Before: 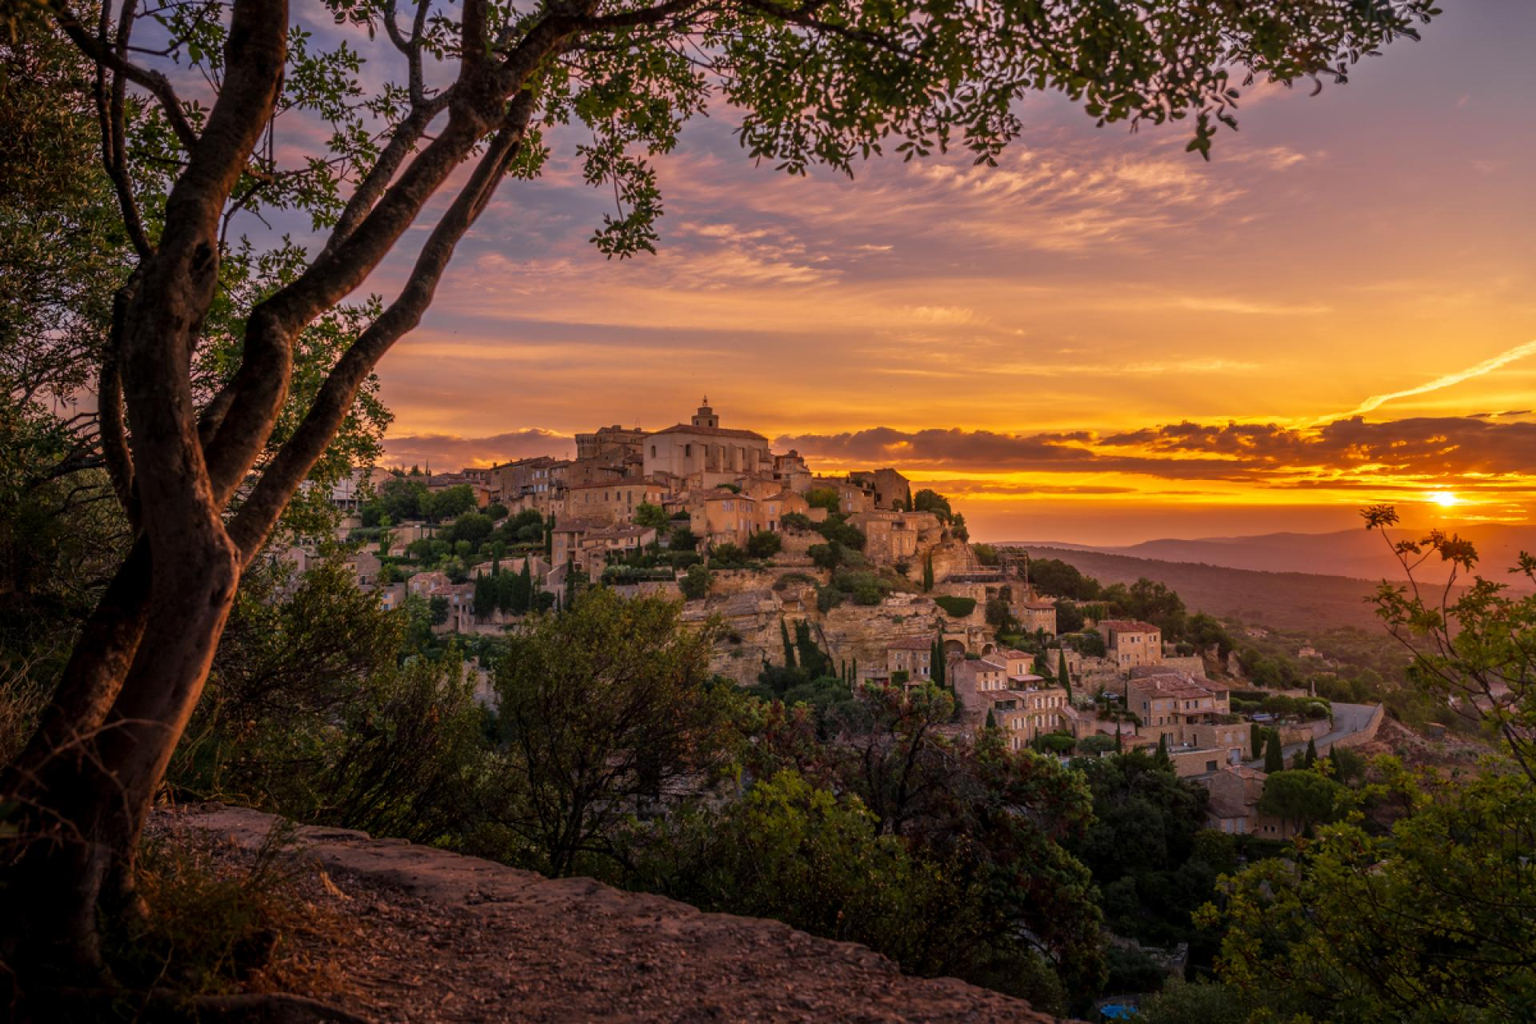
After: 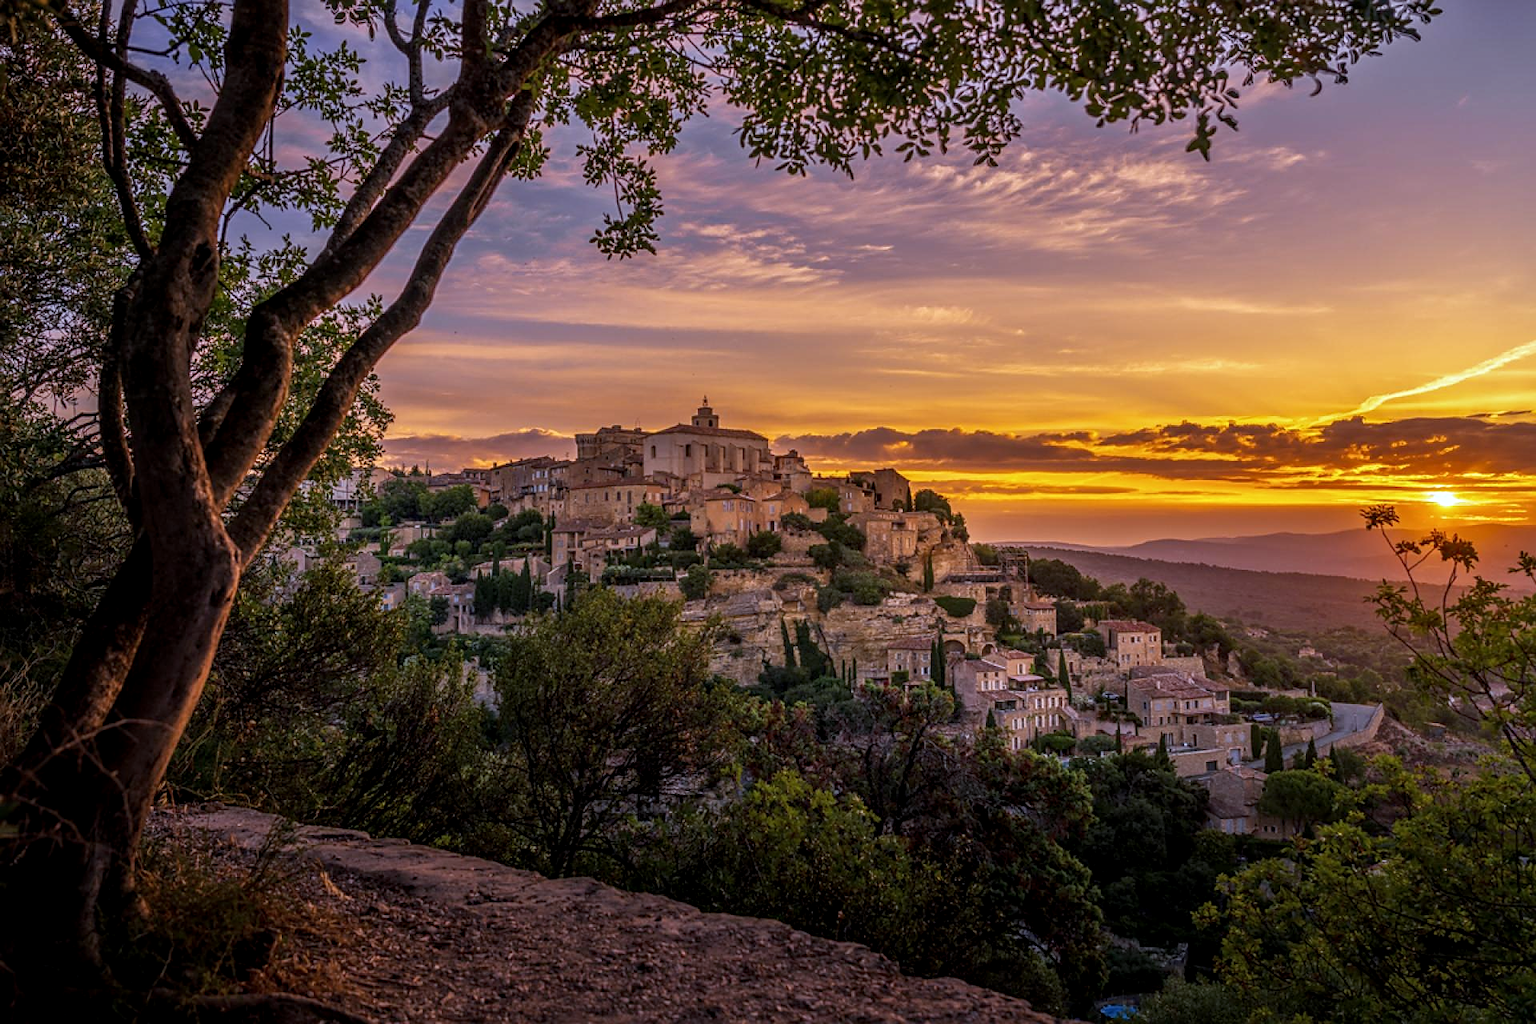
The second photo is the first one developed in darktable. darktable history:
local contrast: on, module defaults
white balance: red 0.948, green 1.02, blue 1.176
sharpen: on, module defaults
exposure: exposure -0.072 EV, compensate highlight preservation false
